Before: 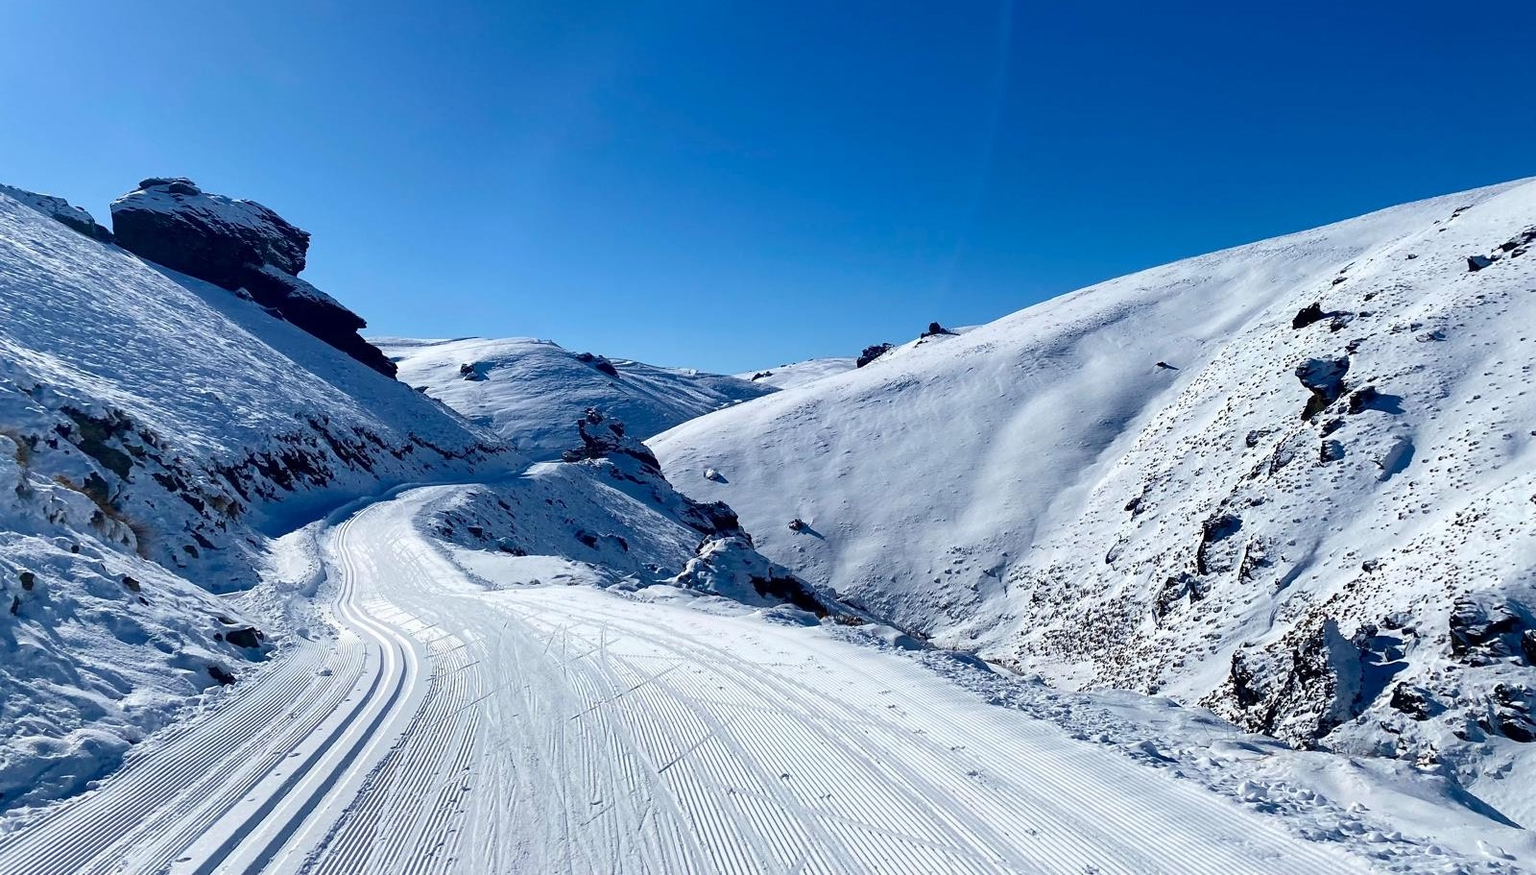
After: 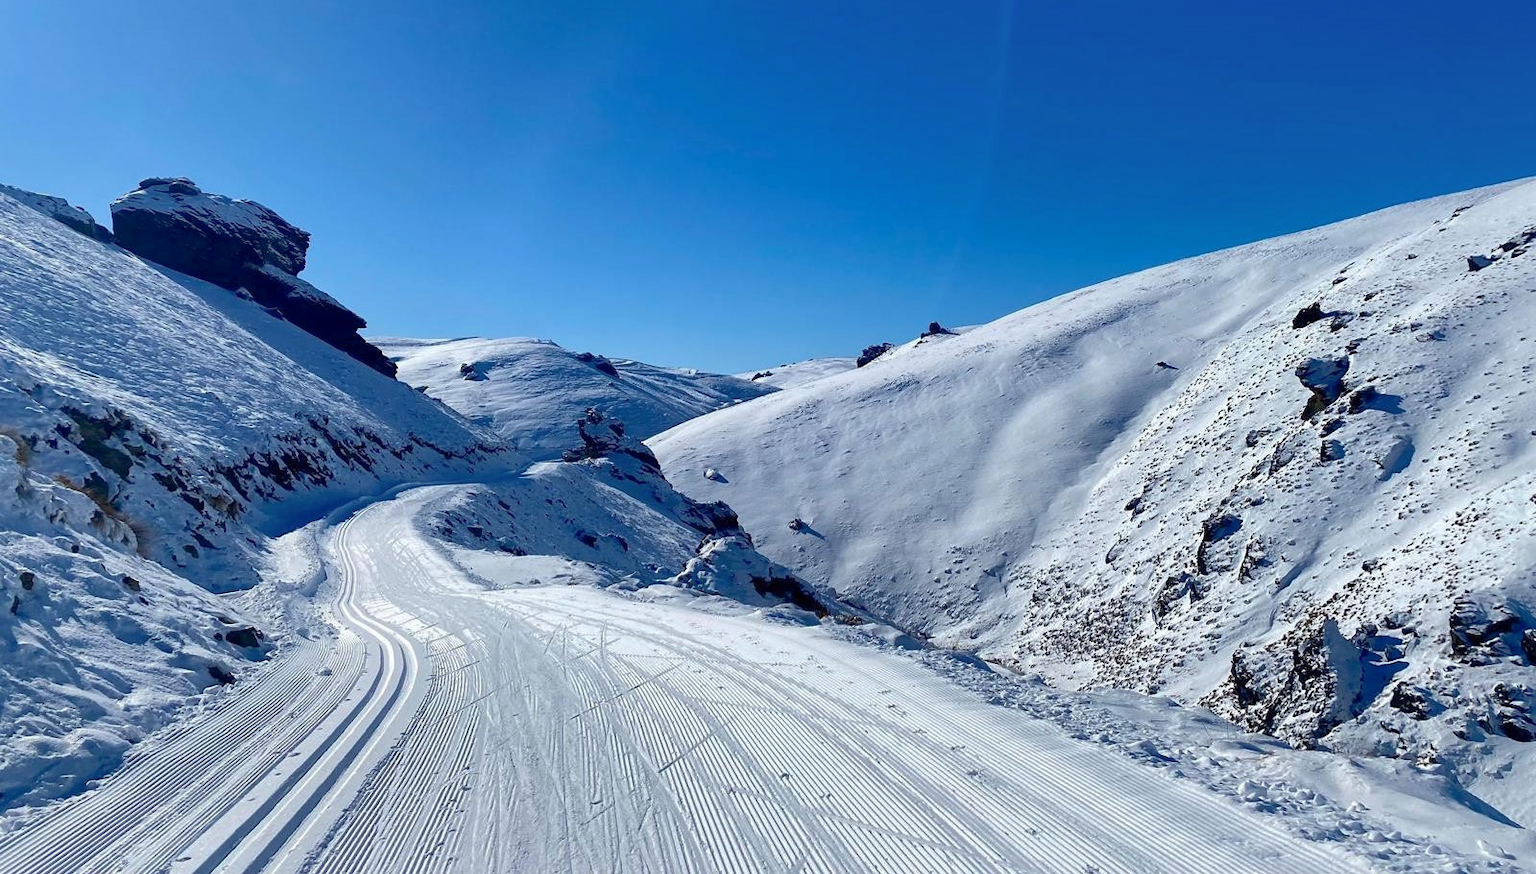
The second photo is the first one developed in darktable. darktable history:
white balance: emerald 1
rotate and perspective: automatic cropping original format, crop left 0, crop top 0
shadows and highlights: on, module defaults
